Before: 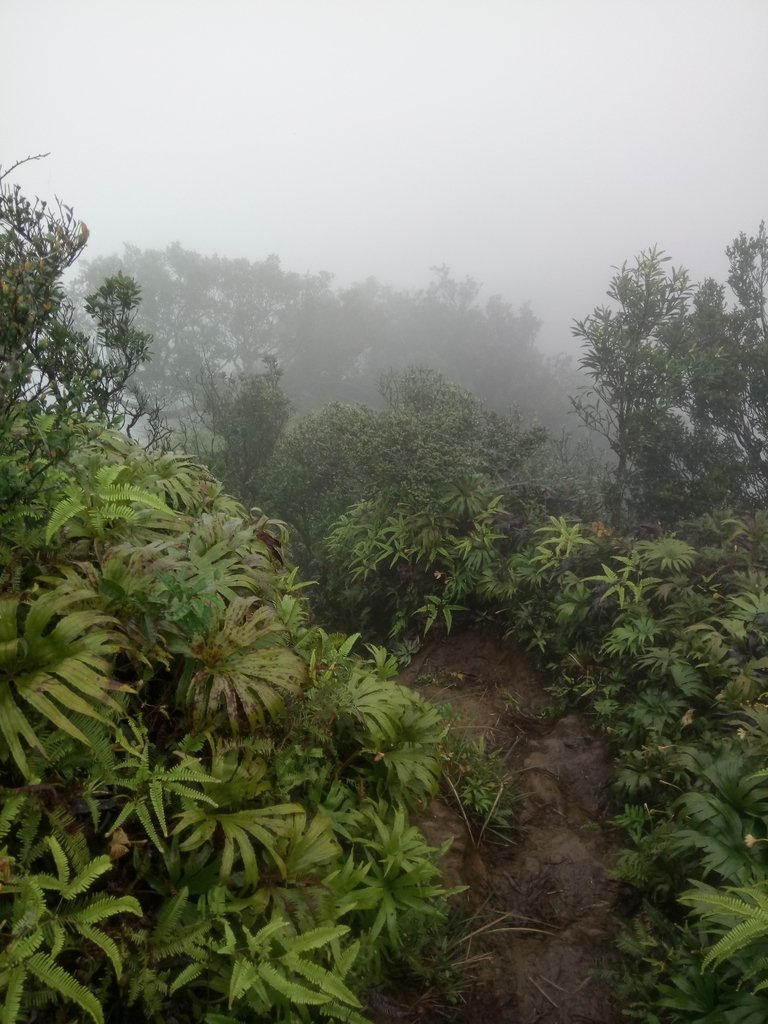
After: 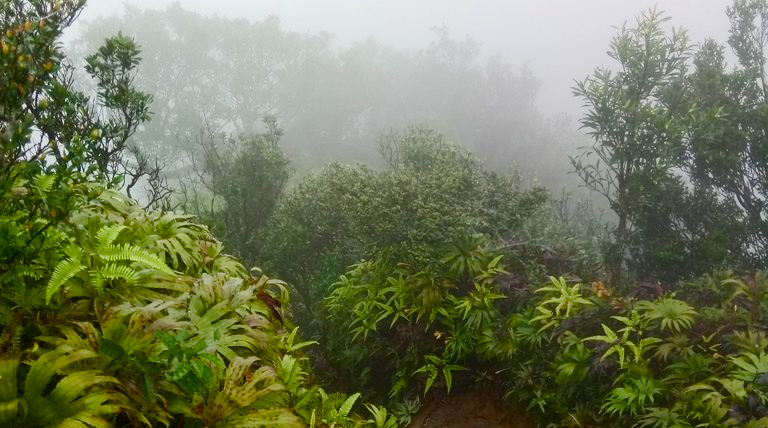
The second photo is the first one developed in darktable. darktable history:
crop and rotate: top 23.496%, bottom 34.695%
tone equalizer: -8 EV 0.03 EV, -7 EV -0.034 EV, -6 EV 0.012 EV, -5 EV 0.056 EV, -4 EV 0.3 EV, -3 EV 0.669 EV, -2 EV 0.589 EV, -1 EV 0.198 EV, +0 EV 0.045 EV, edges refinement/feathering 500, mask exposure compensation -1.26 EV, preserve details no
color balance rgb: perceptual saturation grading › global saturation 0.173%, perceptual saturation grading › highlights -29.46%, perceptual saturation grading › mid-tones 30.132%, perceptual saturation grading › shadows 60.075%, global vibrance 50.206%
